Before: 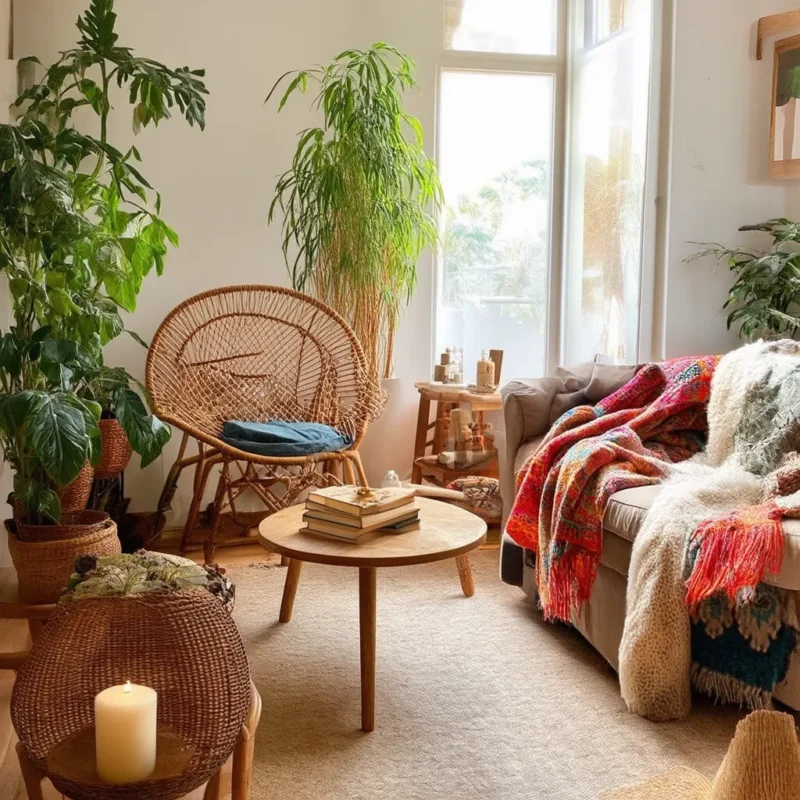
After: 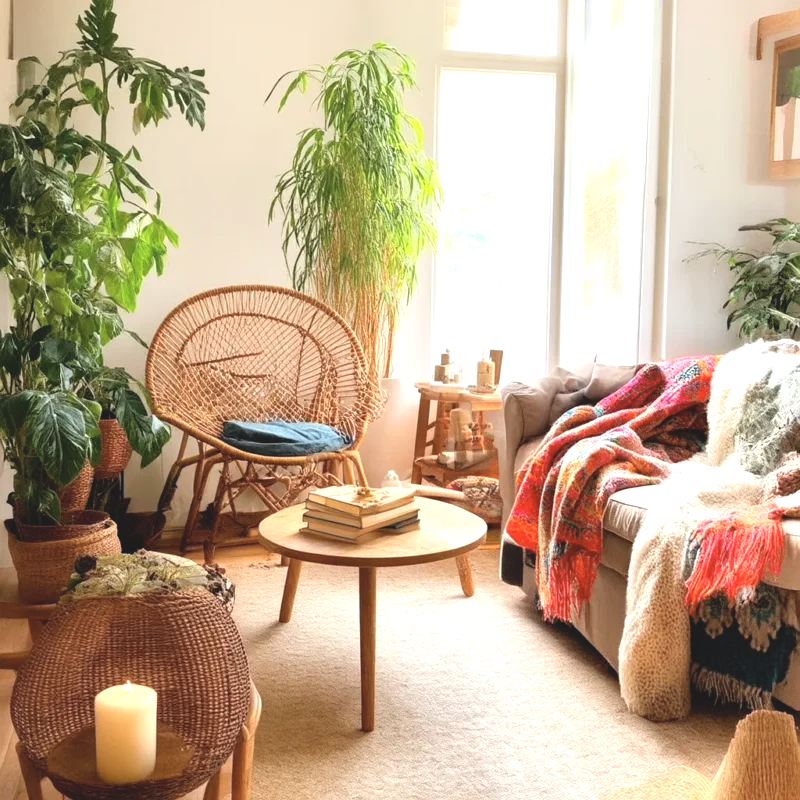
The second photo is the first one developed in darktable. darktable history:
contrast brightness saturation: contrast -0.166, brightness 0.043, saturation -0.124
tone equalizer: -8 EV -1.08 EV, -7 EV -1 EV, -6 EV -0.905 EV, -5 EV -0.615 EV, -3 EV 0.601 EV, -2 EV 0.846 EV, -1 EV 0.991 EV, +0 EV 1.06 EV
